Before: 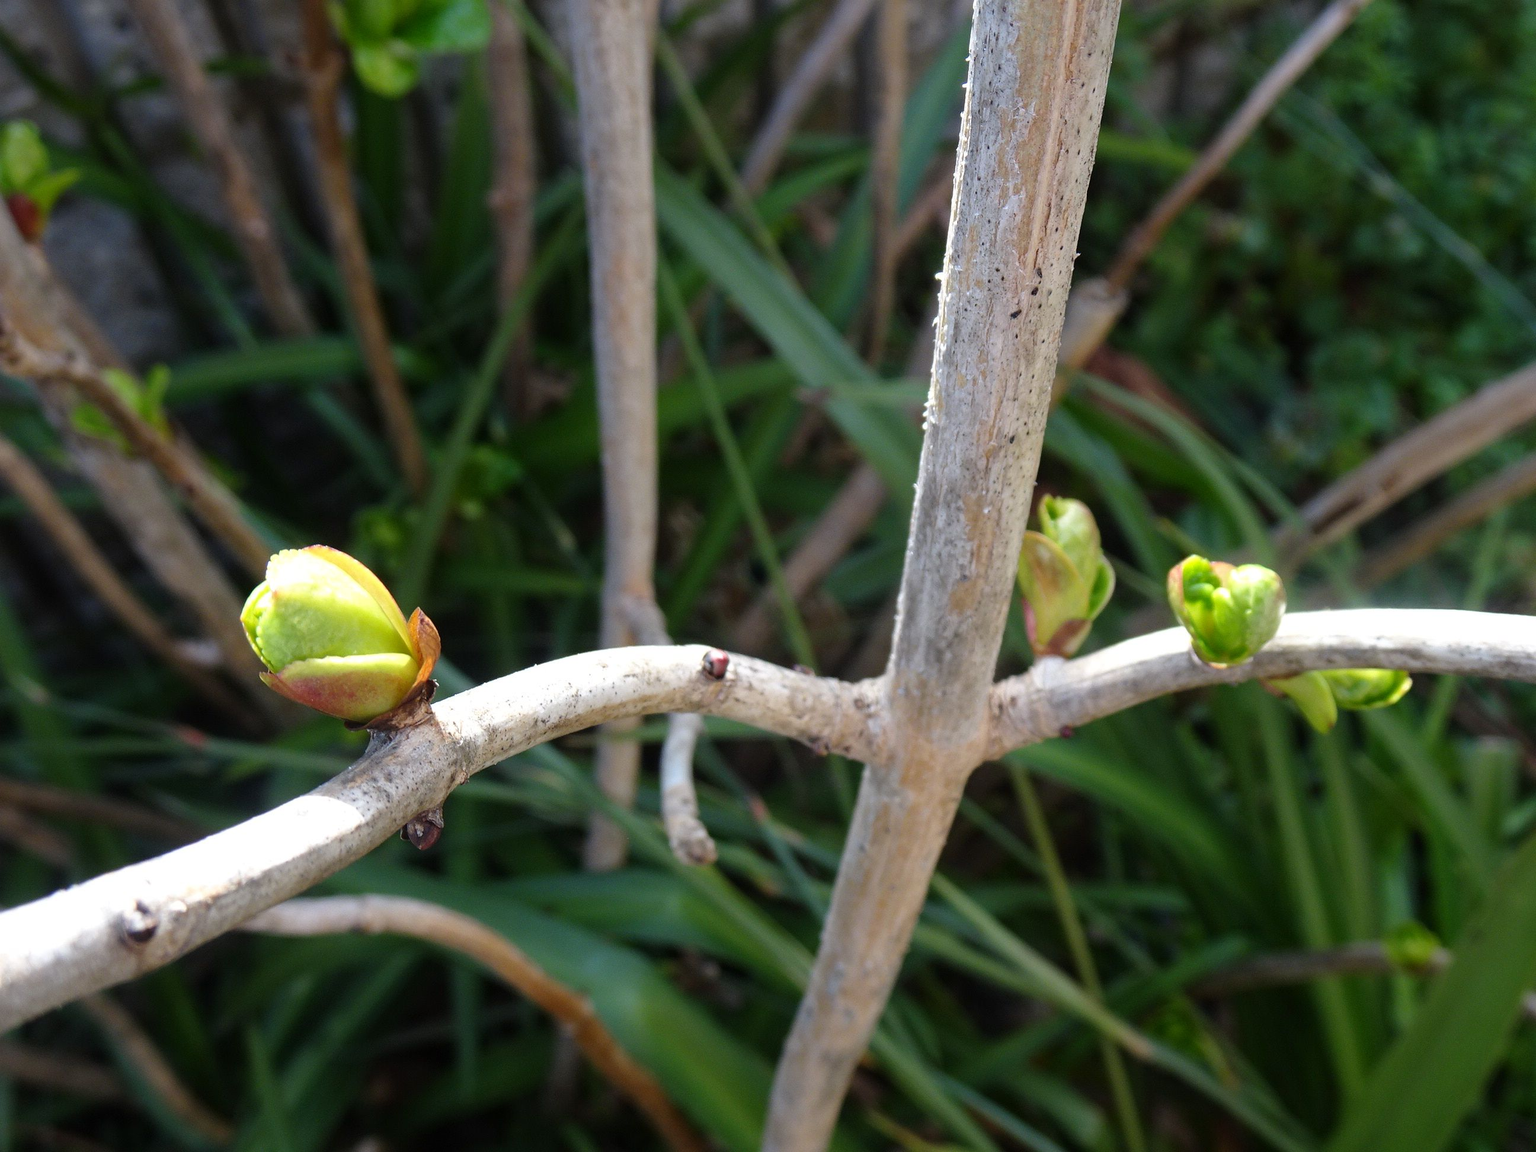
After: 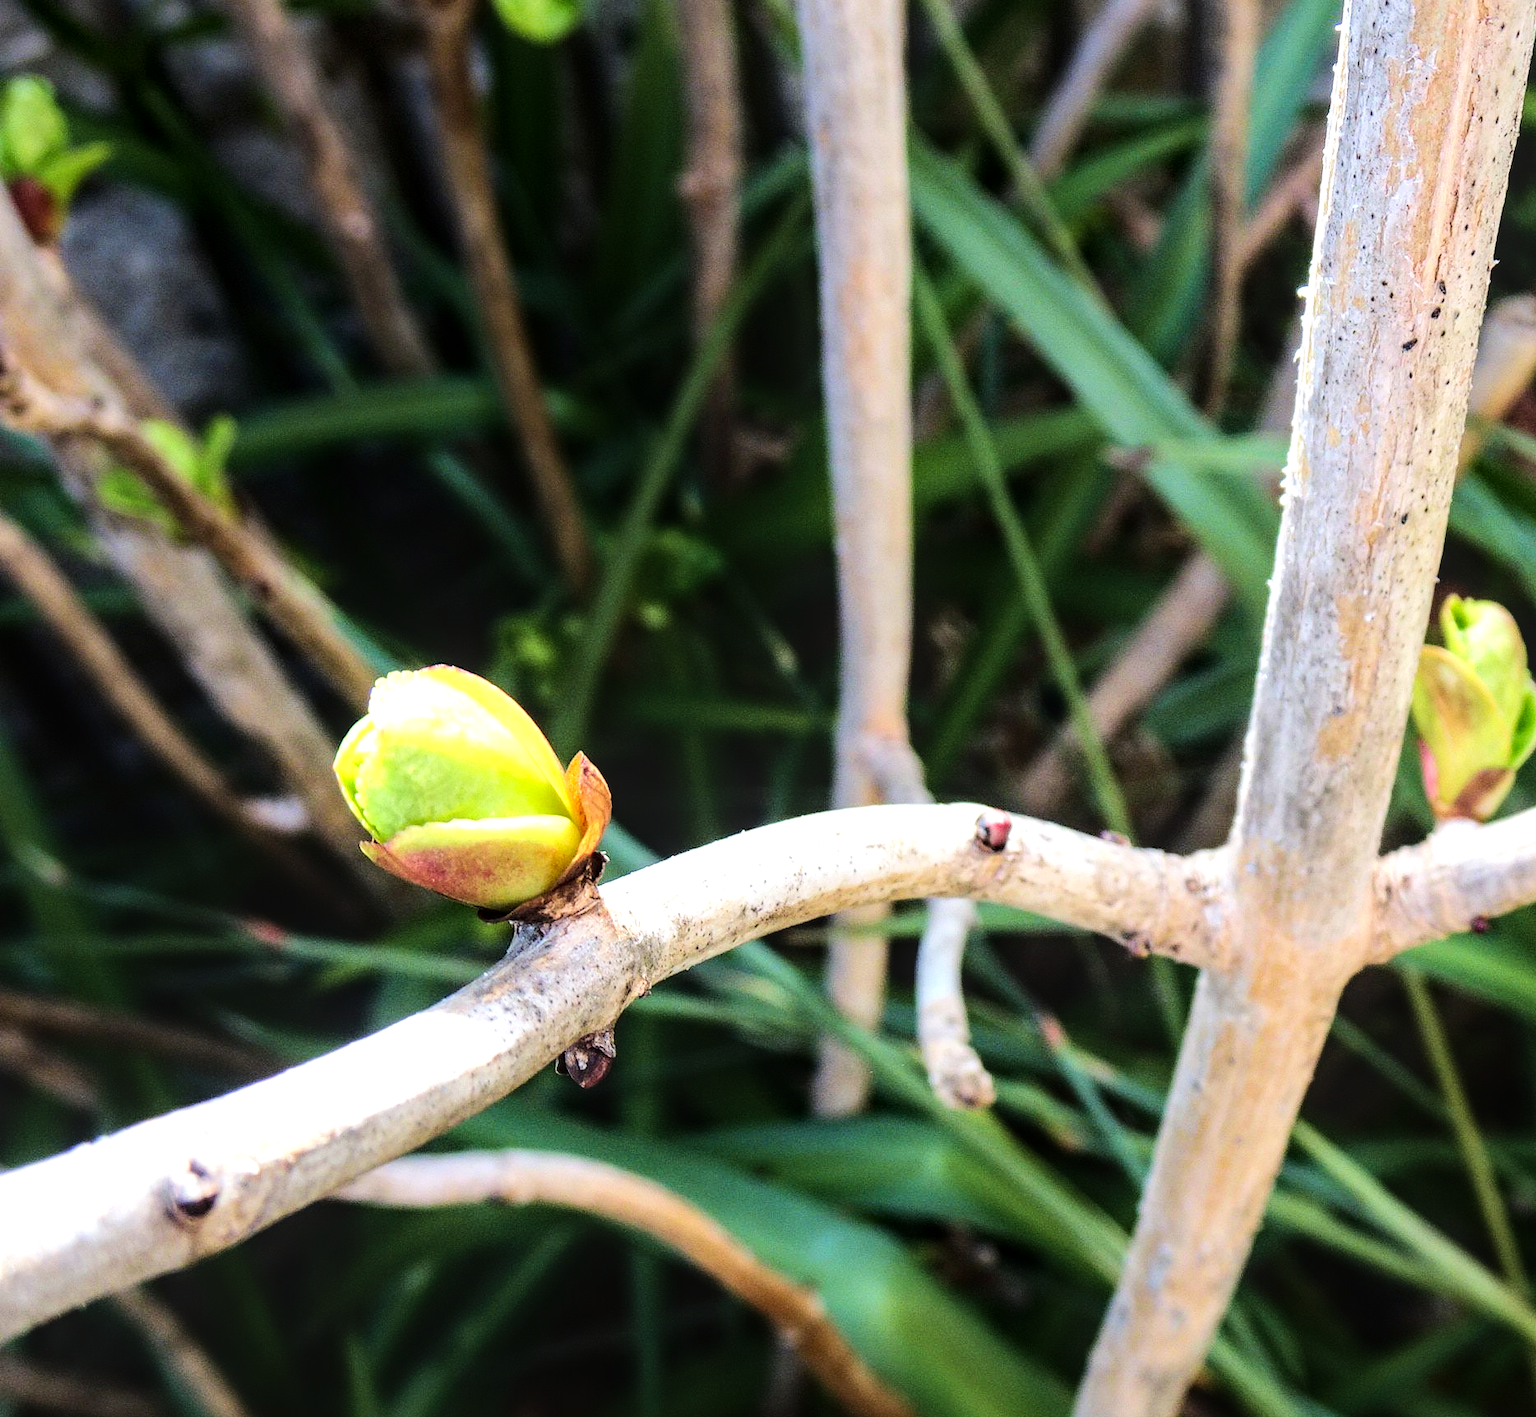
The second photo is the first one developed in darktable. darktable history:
crop: top 5.758%, right 27.909%, bottom 5.526%
tone equalizer: -8 EV -1.1 EV, -7 EV -1.01 EV, -6 EV -0.872 EV, -5 EV -0.611 EV, -3 EV 0.545 EV, -2 EV 0.852 EV, -1 EV 0.986 EV, +0 EV 1.08 EV
velvia: on, module defaults
local contrast: on, module defaults
tone curve: curves: ch0 [(0, 0.003) (0.113, 0.081) (0.207, 0.184) (0.515, 0.612) (0.712, 0.793) (0.984, 0.961)]; ch1 [(0, 0) (0.172, 0.123) (0.317, 0.272) (0.414, 0.382) (0.476, 0.479) (0.505, 0.498) (0.534, 0.534) (0.621, 0.65) (0.709, 0.764) (1, 1)]; ch2 [(0, 0) (0.411, 0.424) (0.505, 0.505) (0.521, 0.524) (0.537, 0.57) (0.65, 0.699) (1, 1)]
